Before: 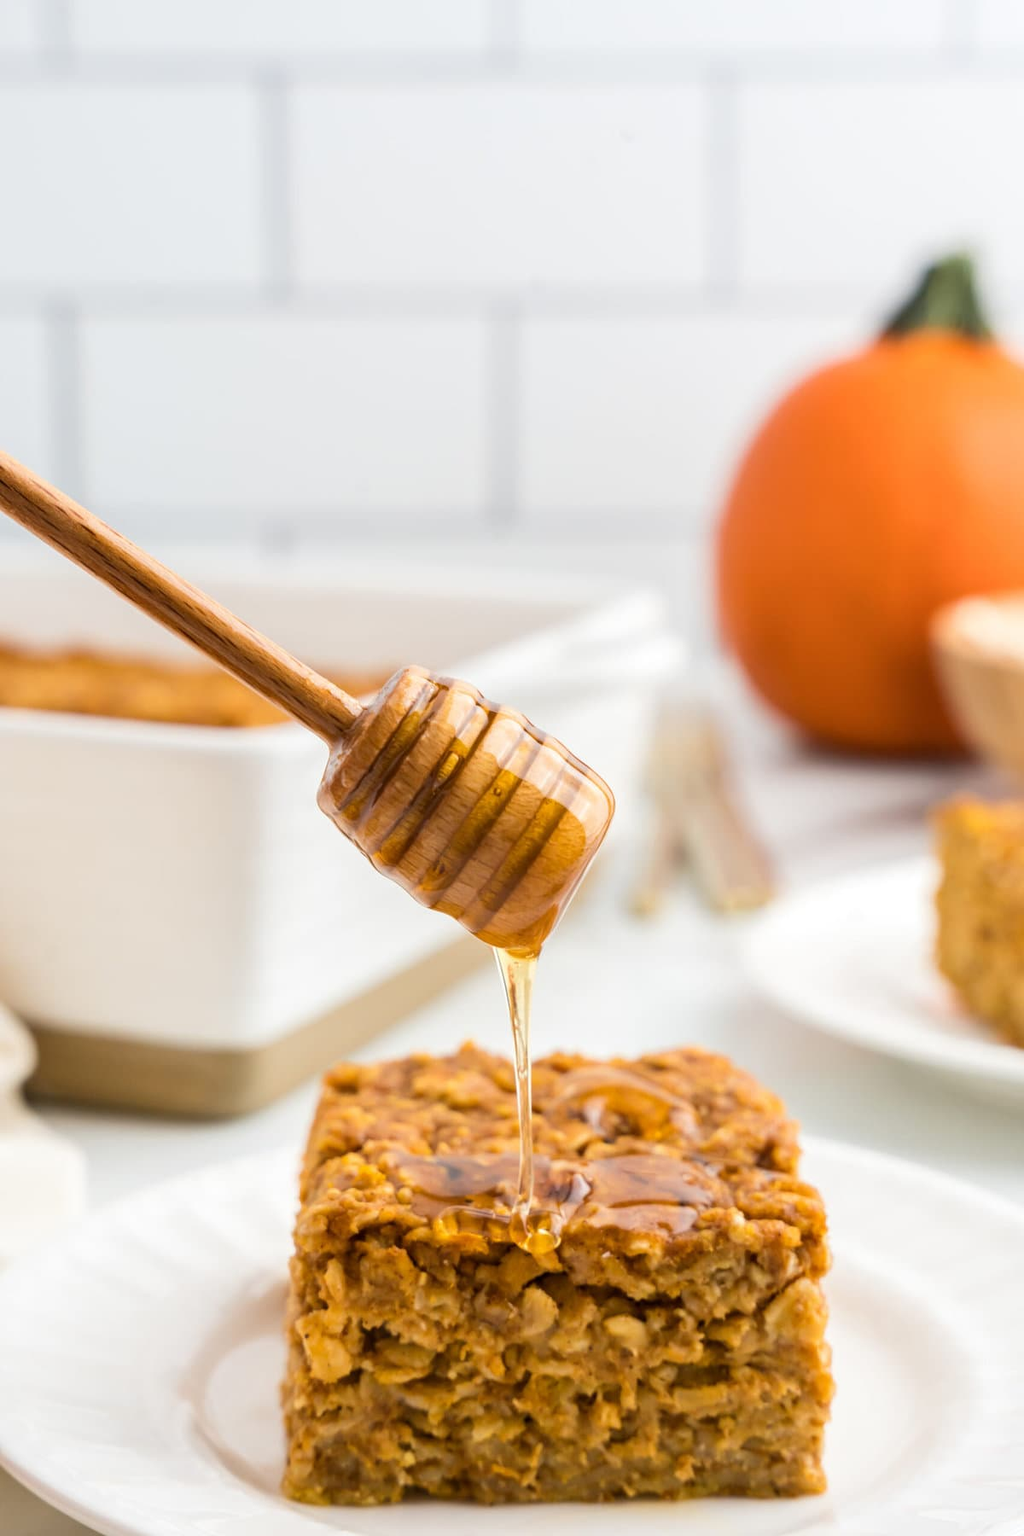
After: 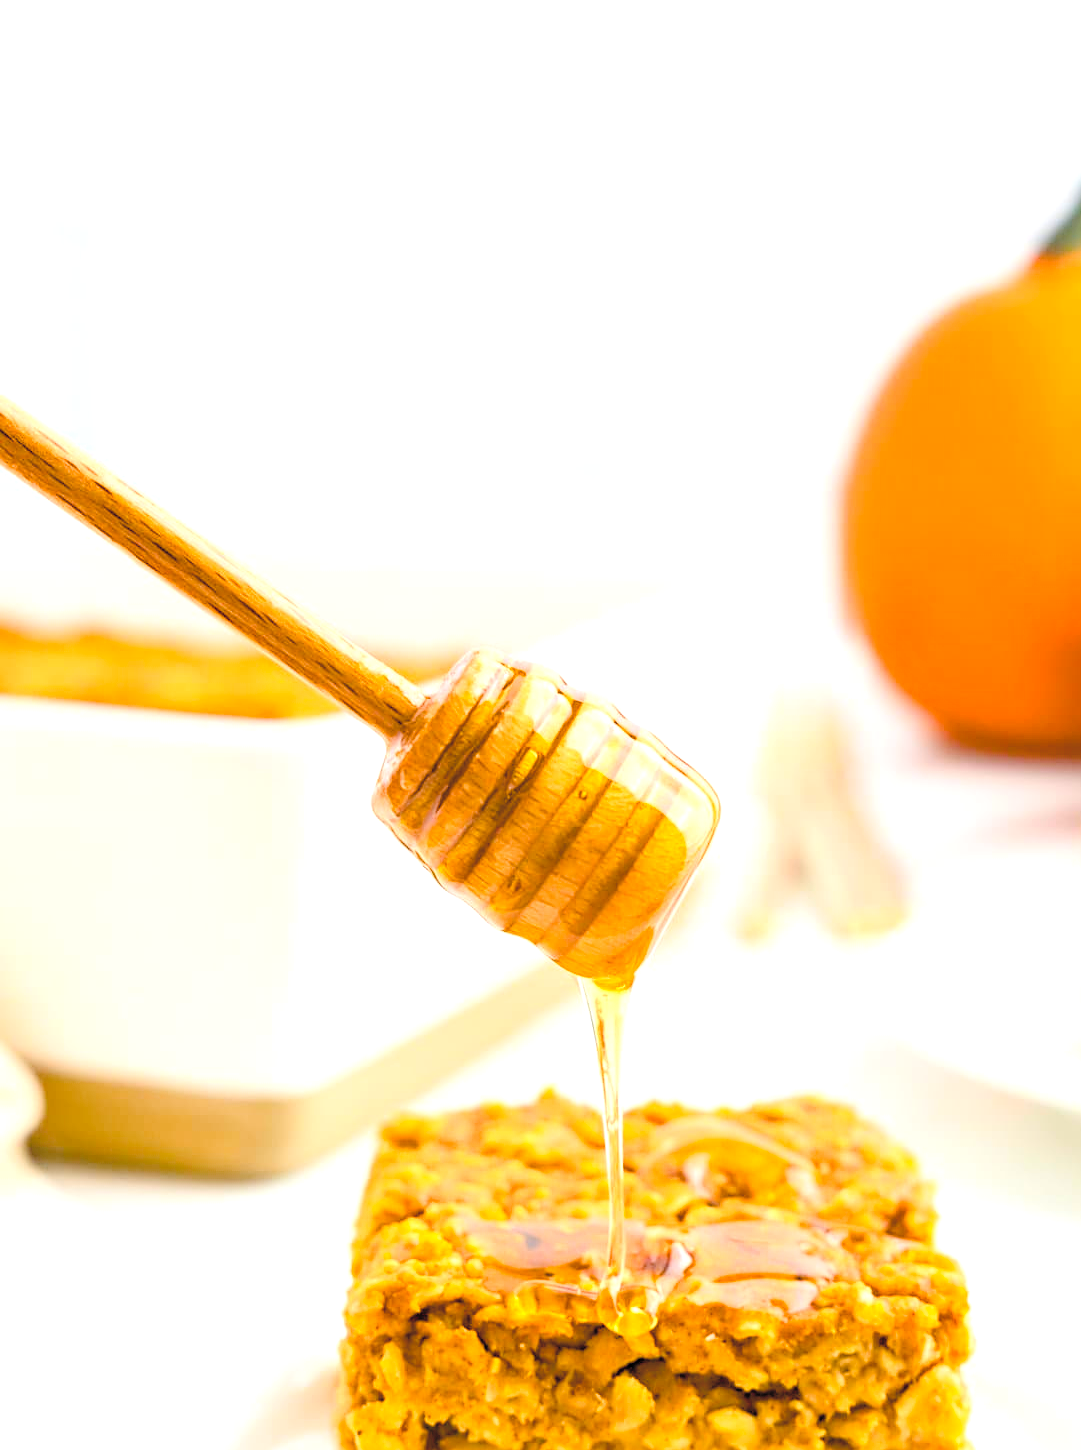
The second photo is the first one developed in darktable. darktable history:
crop: top 7.439%, right 9.834%, bottom 11.995%
exposure: black level correction 0, exposure 0.7 EV, compensate highlight preservation false
color balance rgb: linear chroma grading › global chroma 14.588%, perceptual saturation grading › global saturation 44.336%, perceptual saturation grading › highlights -50.467%, perceptual saturation grading › shadows 30.687%
contrast brightness saturation: contrast 0.102, brightness 0.316, saturation 0.136
sharpen: on, module defaults
